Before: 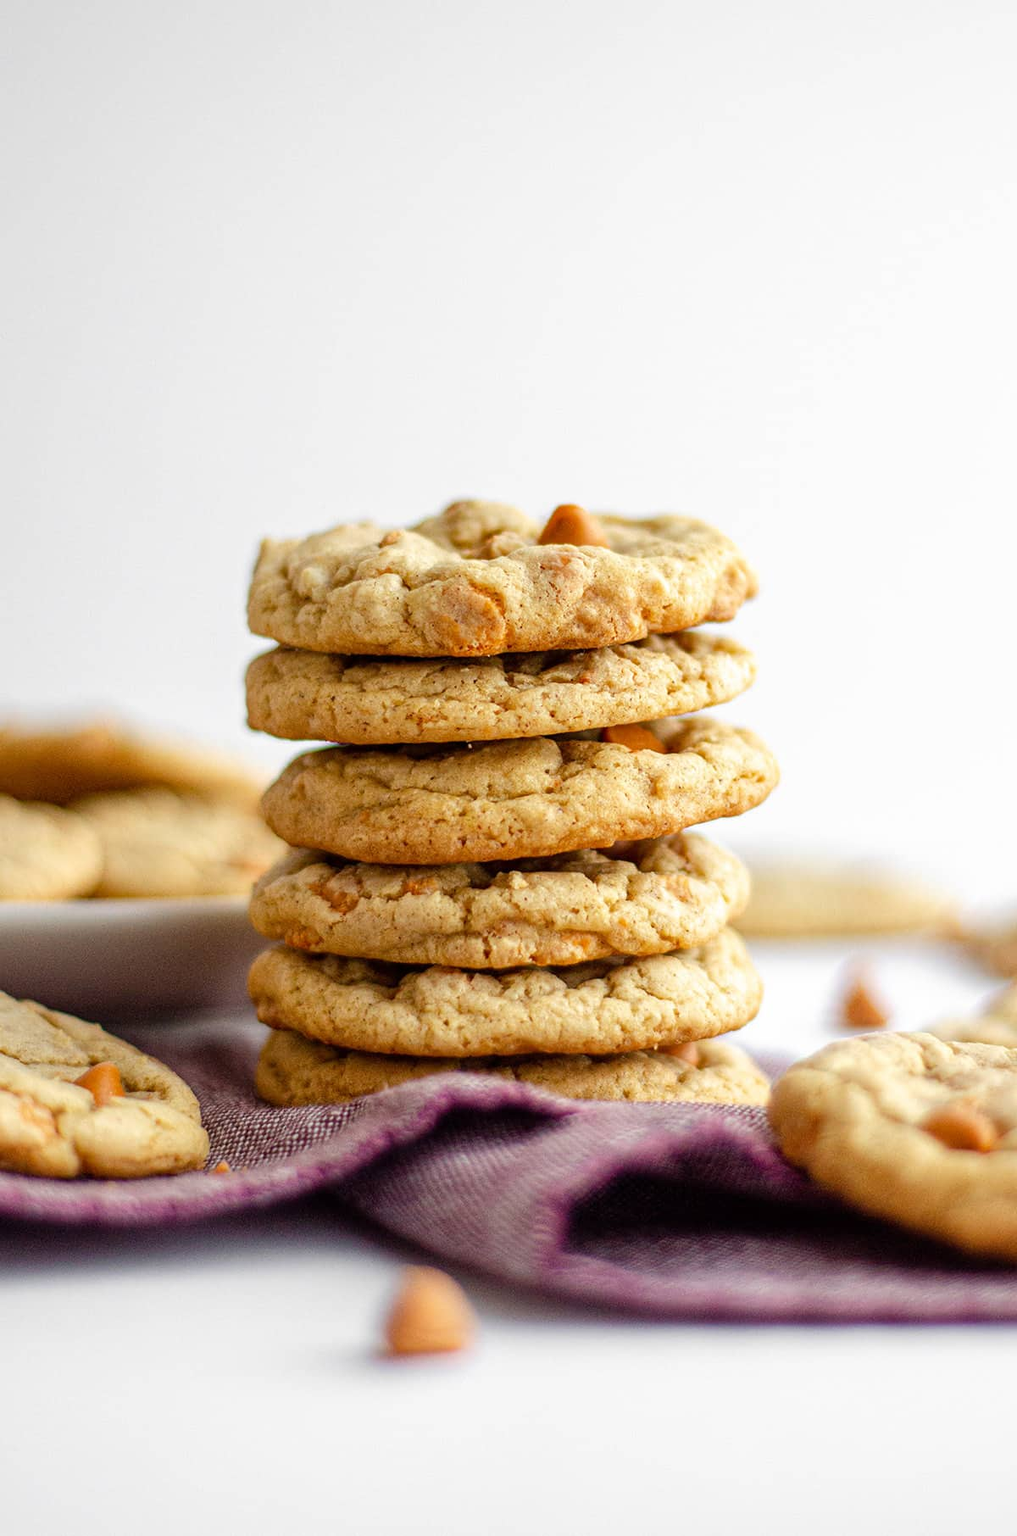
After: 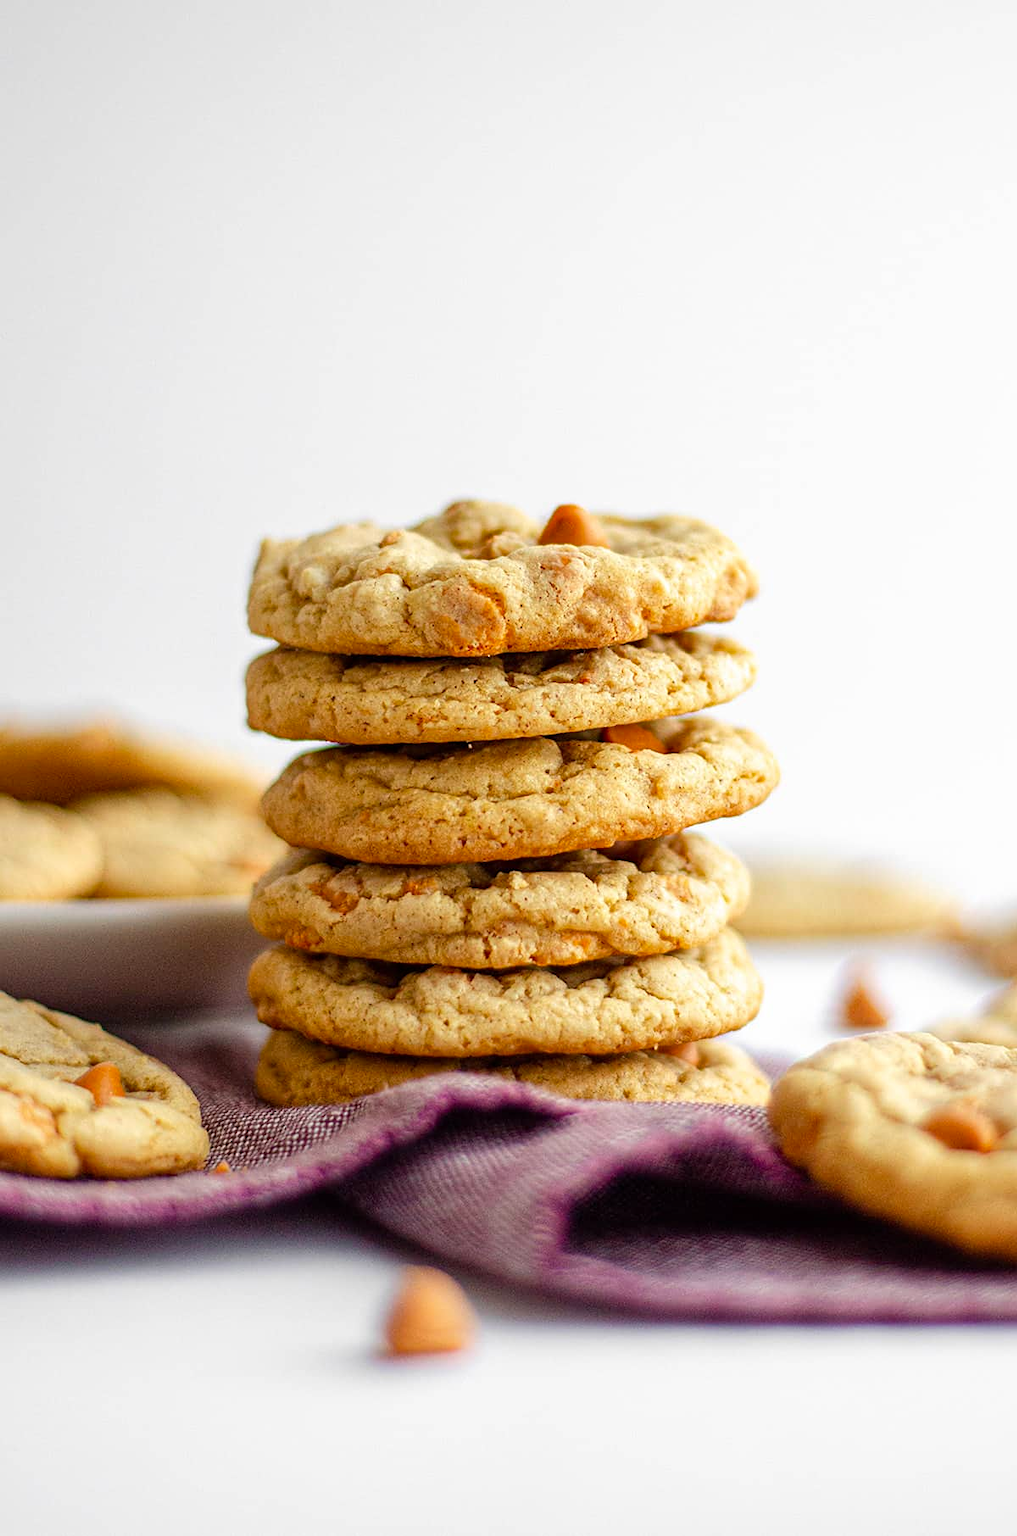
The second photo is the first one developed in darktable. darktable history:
sharpen: amount 0.211
color correction: highlights b* -0.056, saturation 1.13
